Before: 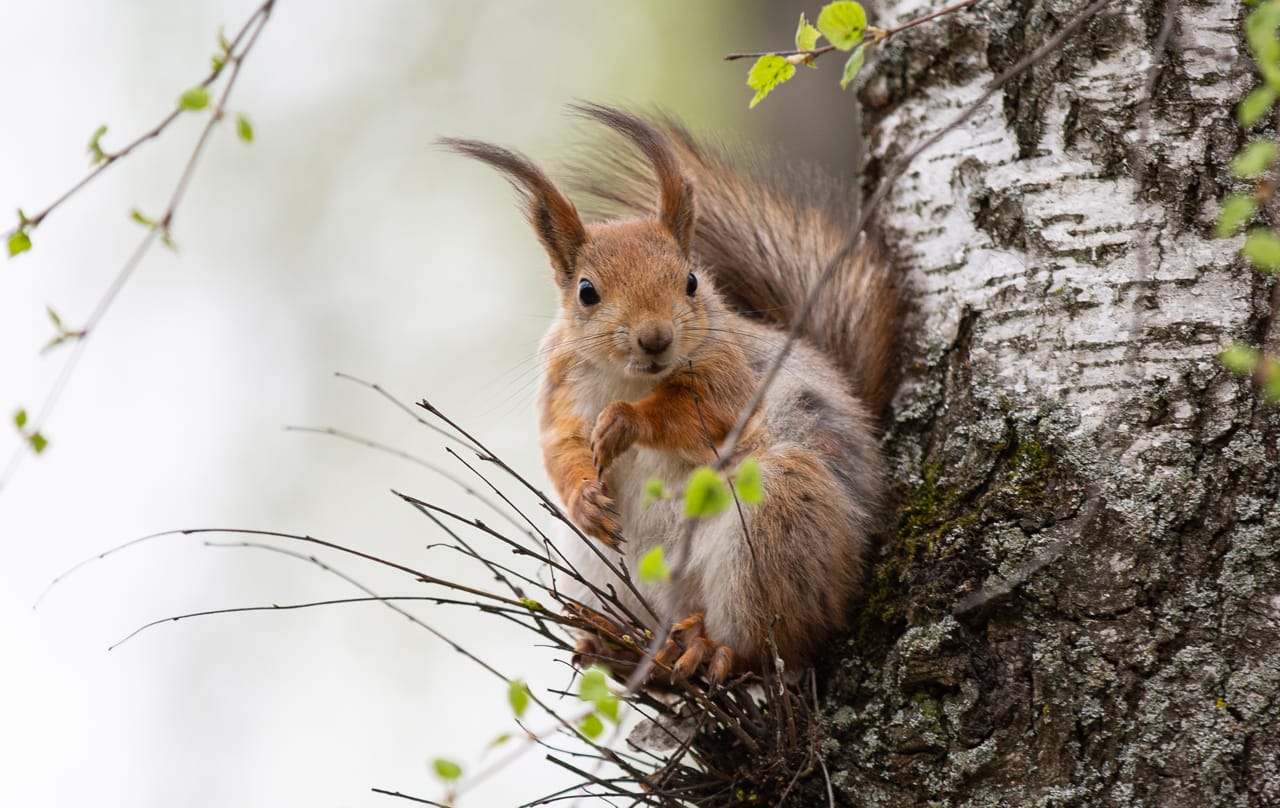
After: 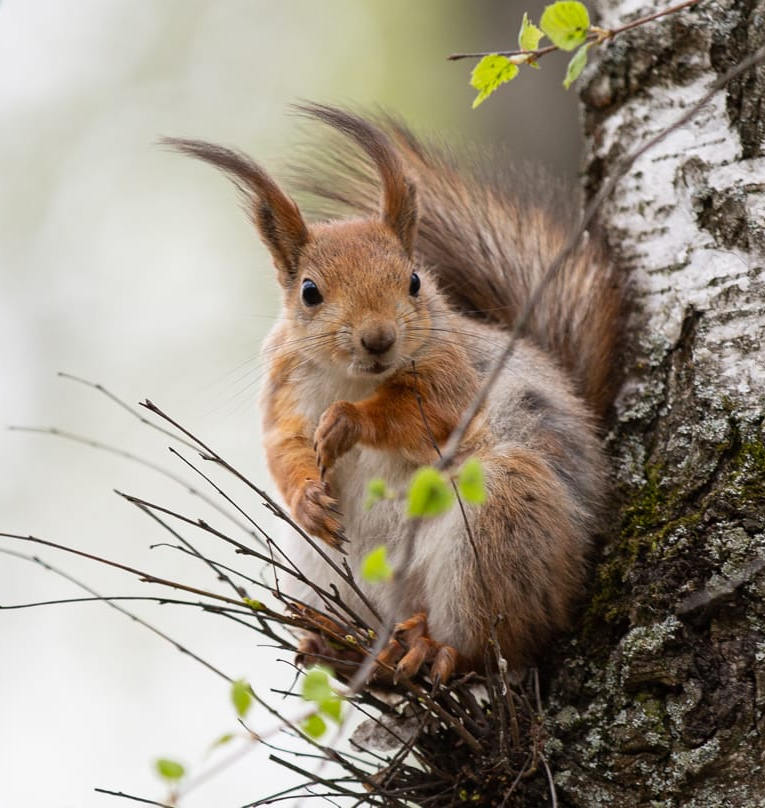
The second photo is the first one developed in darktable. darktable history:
crop and rotate: left 21.668%, right 18.528%
